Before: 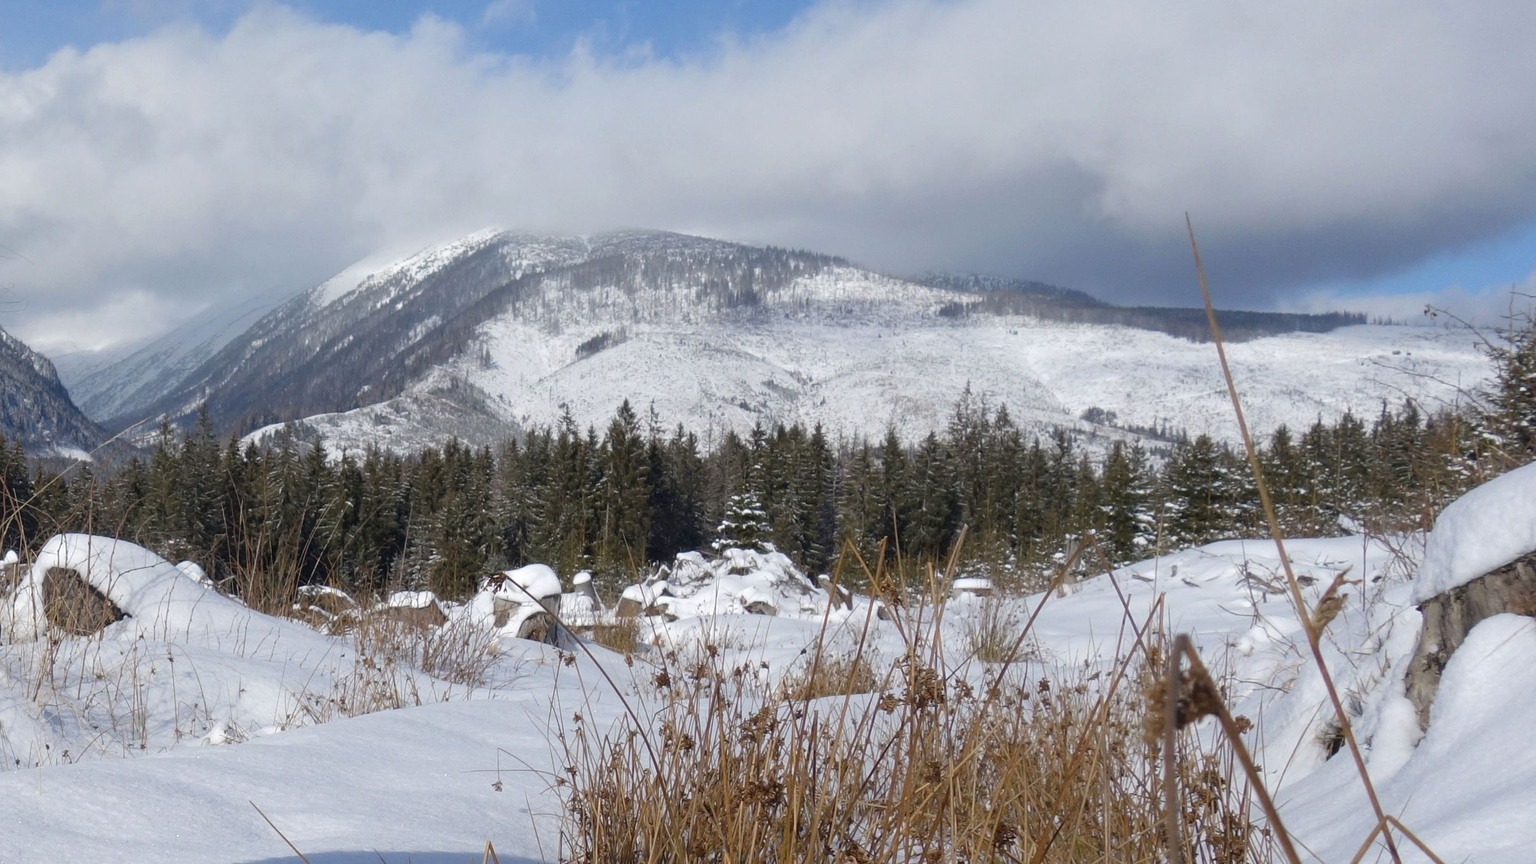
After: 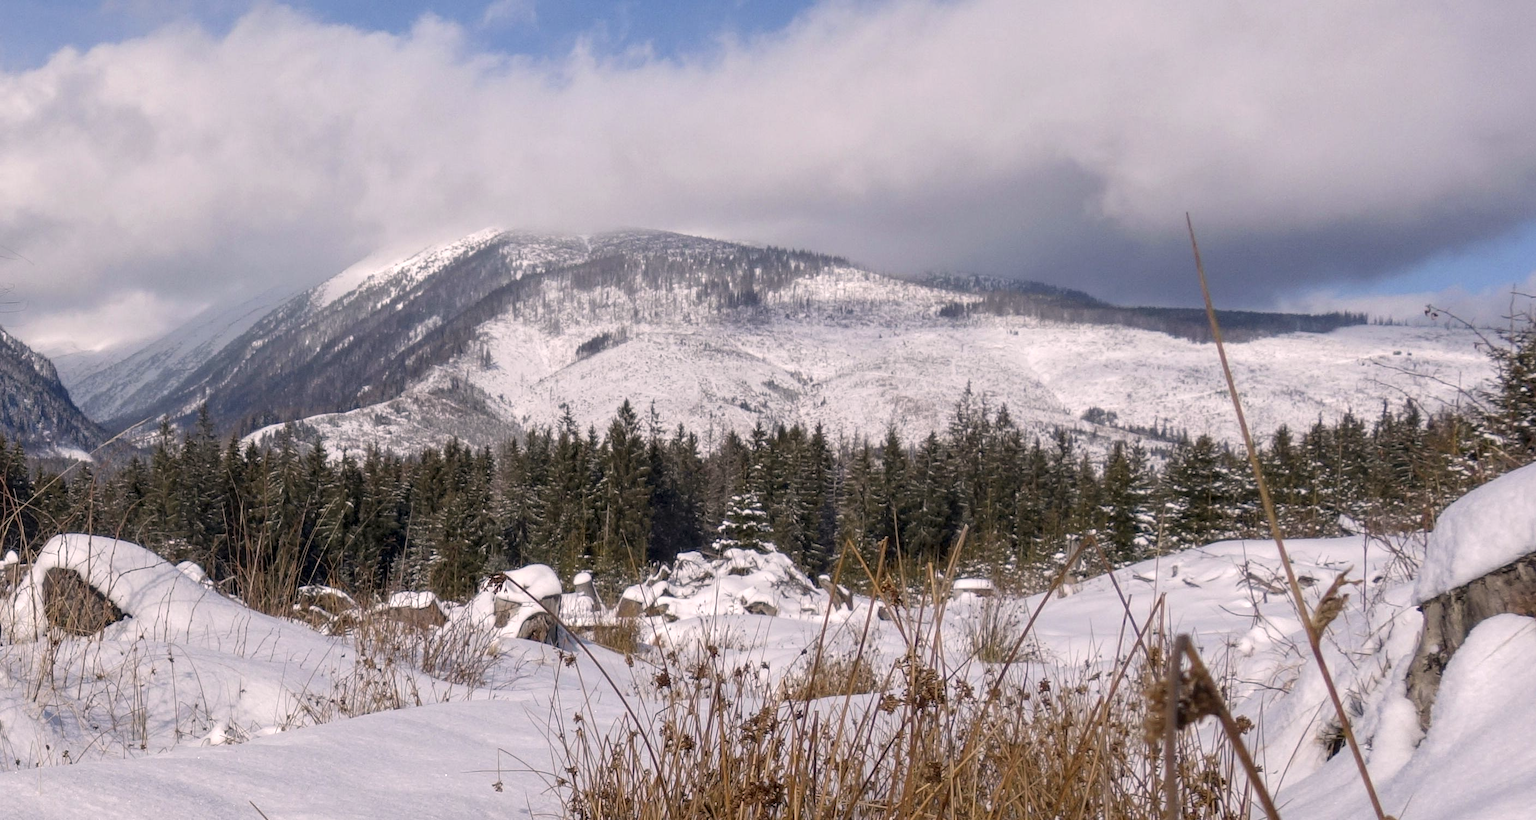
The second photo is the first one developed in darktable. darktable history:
crop and rotate: top 0%, bottom 5.097%
color correction: highlights a* 7.34, highlights b* 4.37
local contrast: detail 130%
